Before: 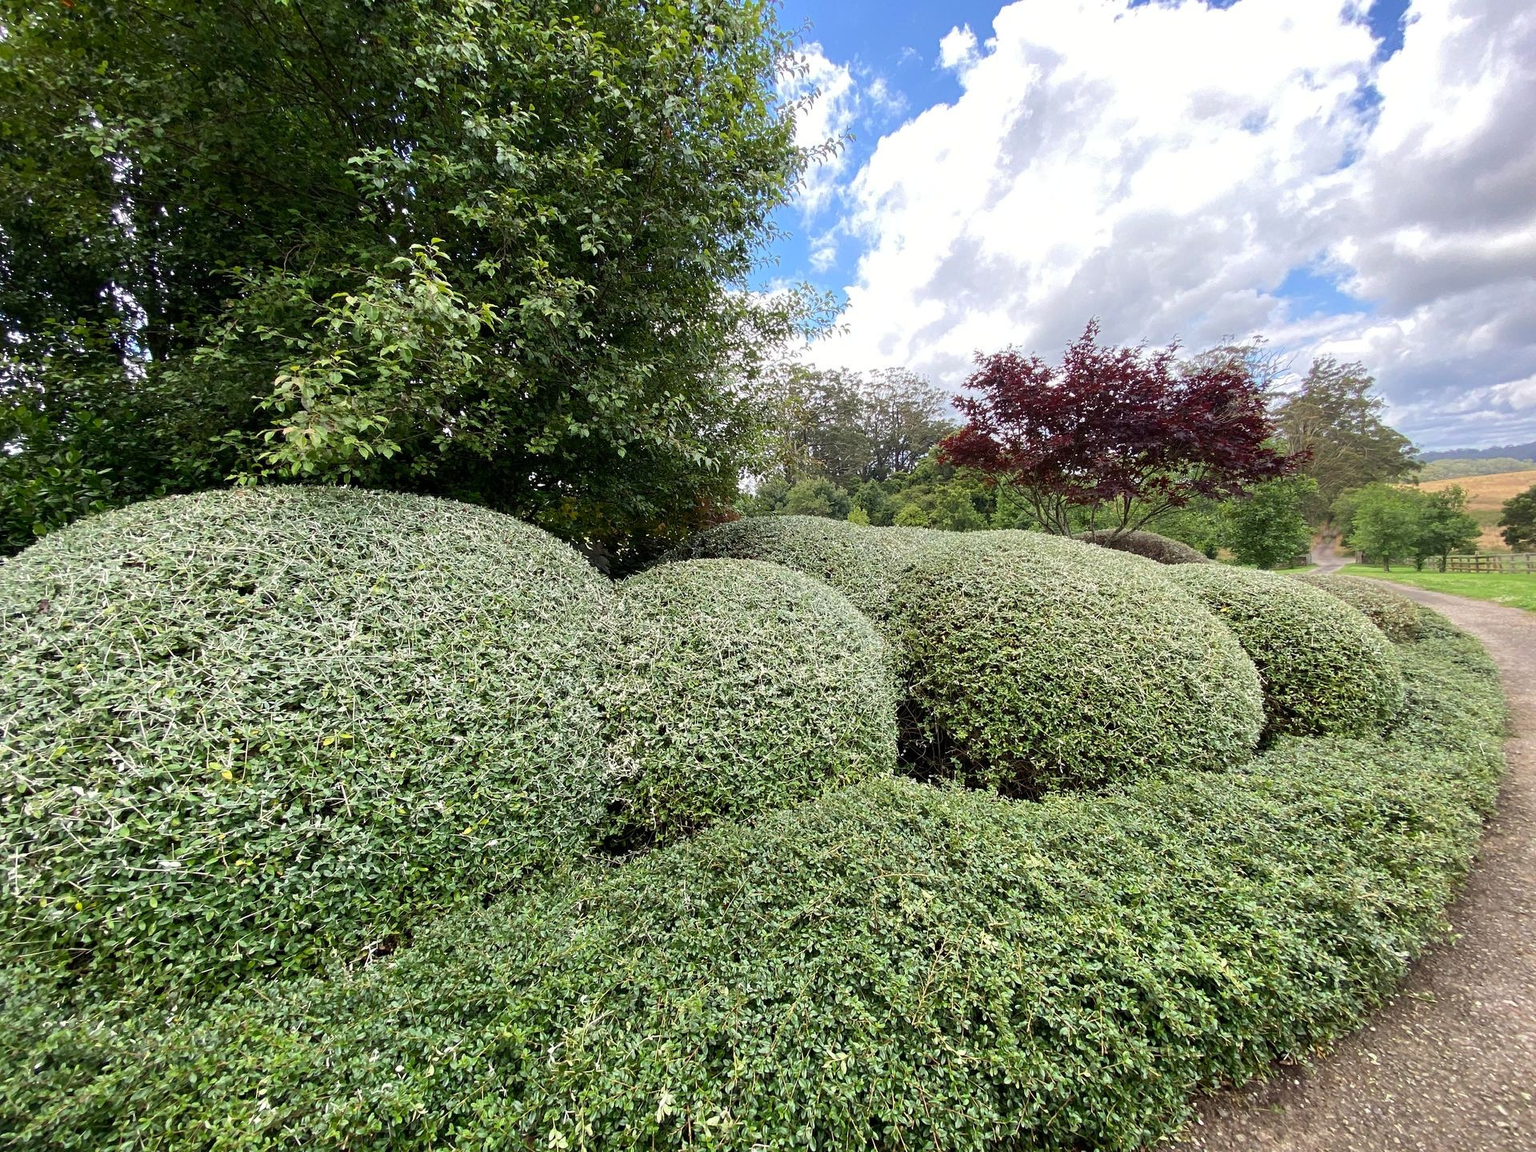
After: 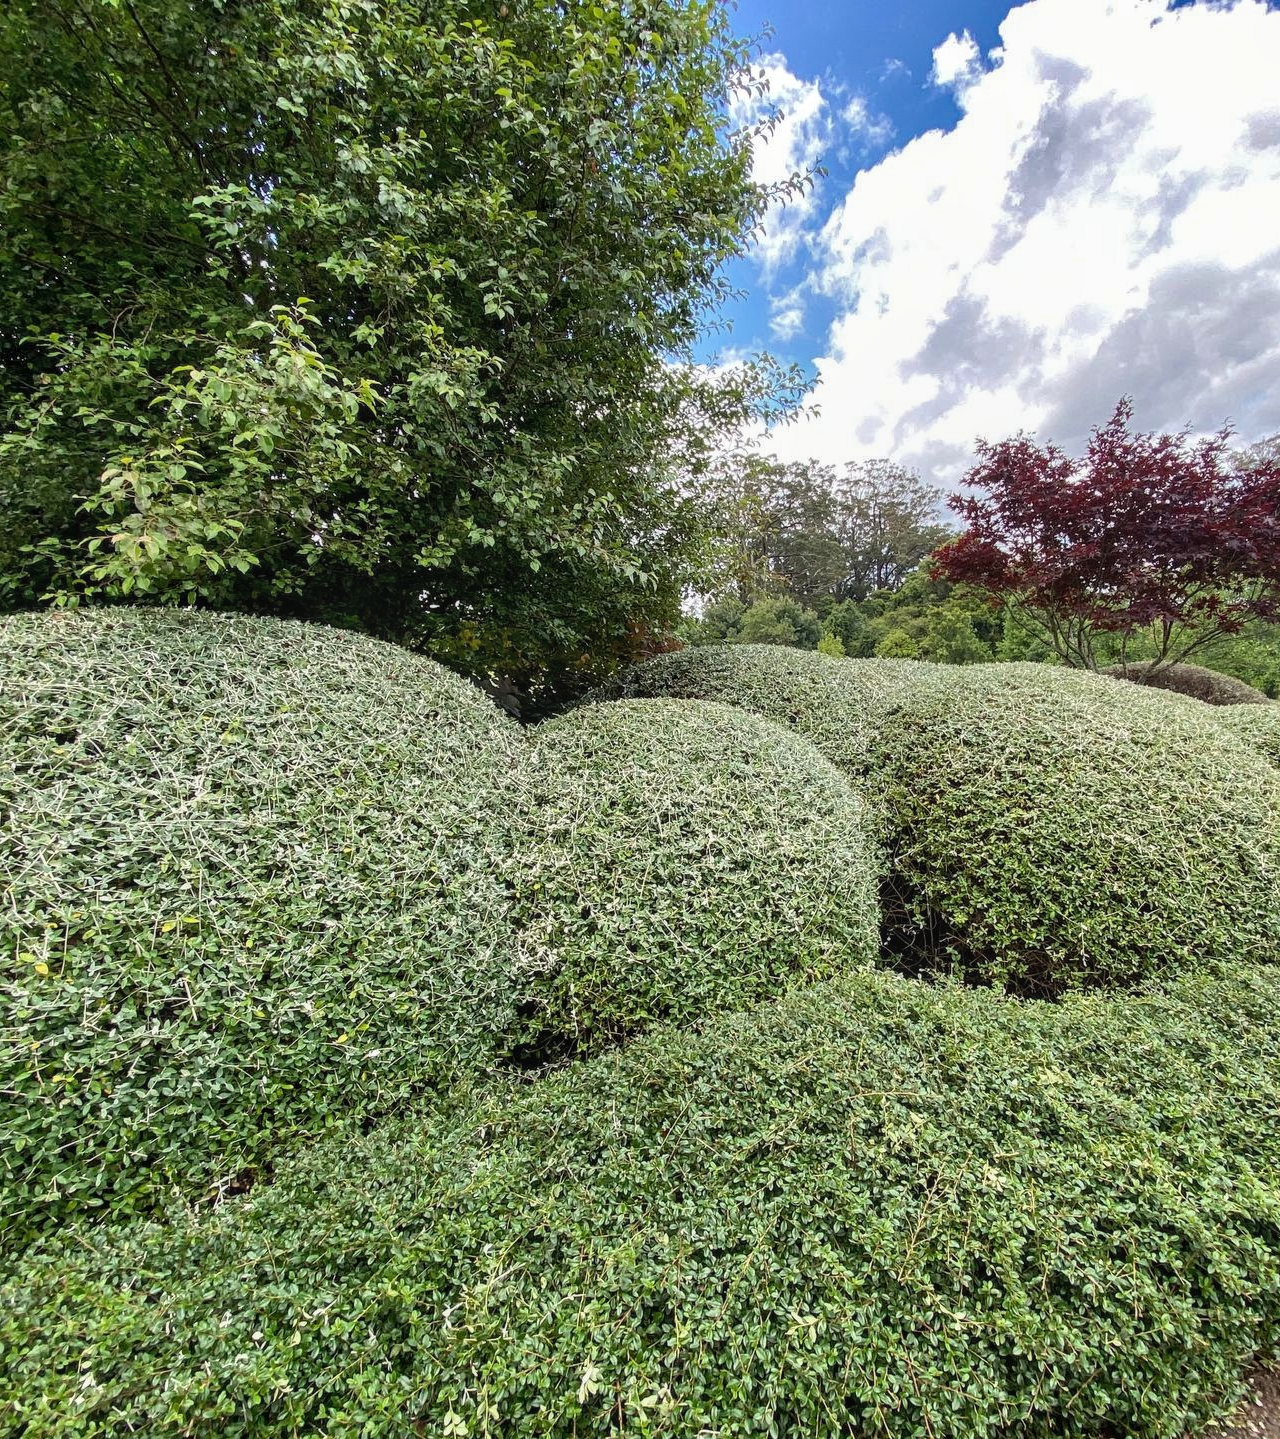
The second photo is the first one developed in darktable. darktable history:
shadows and highlights: soften with gaussian
crop and rotate: left 12.606%, right 20.716%
local contrast: detail 113%
